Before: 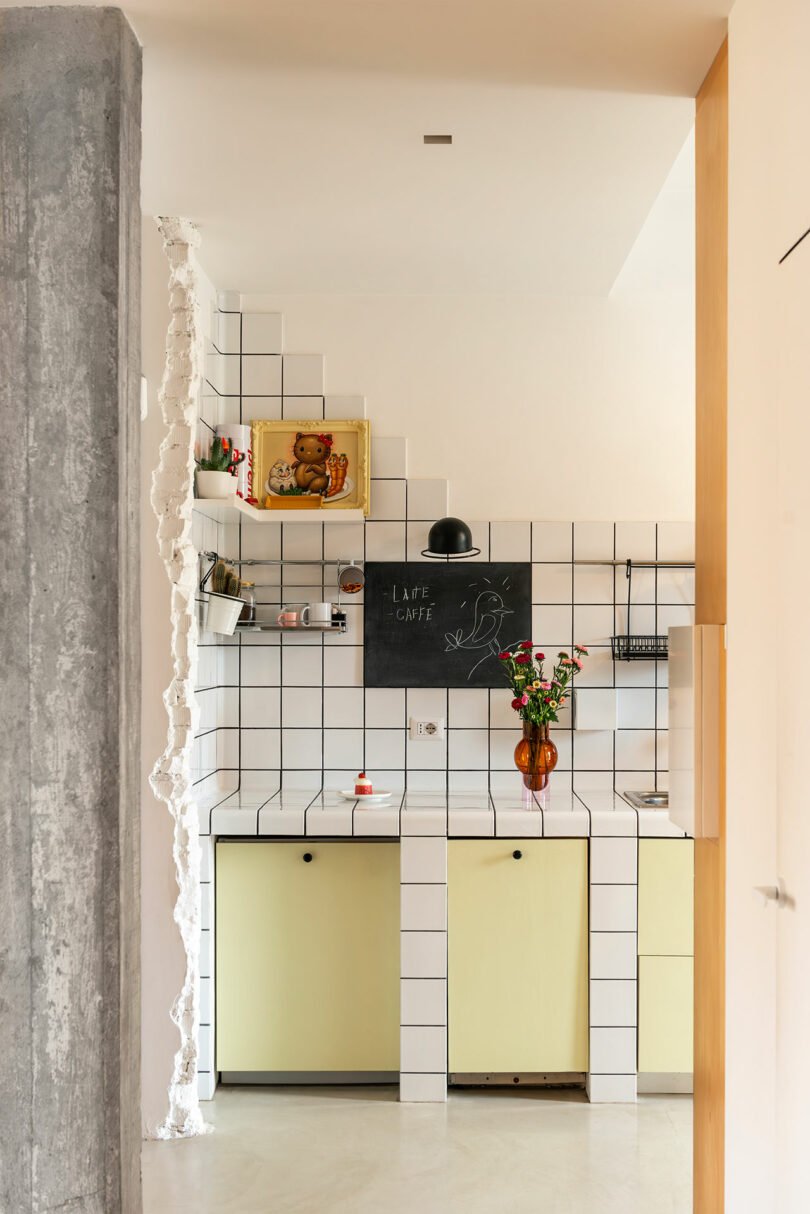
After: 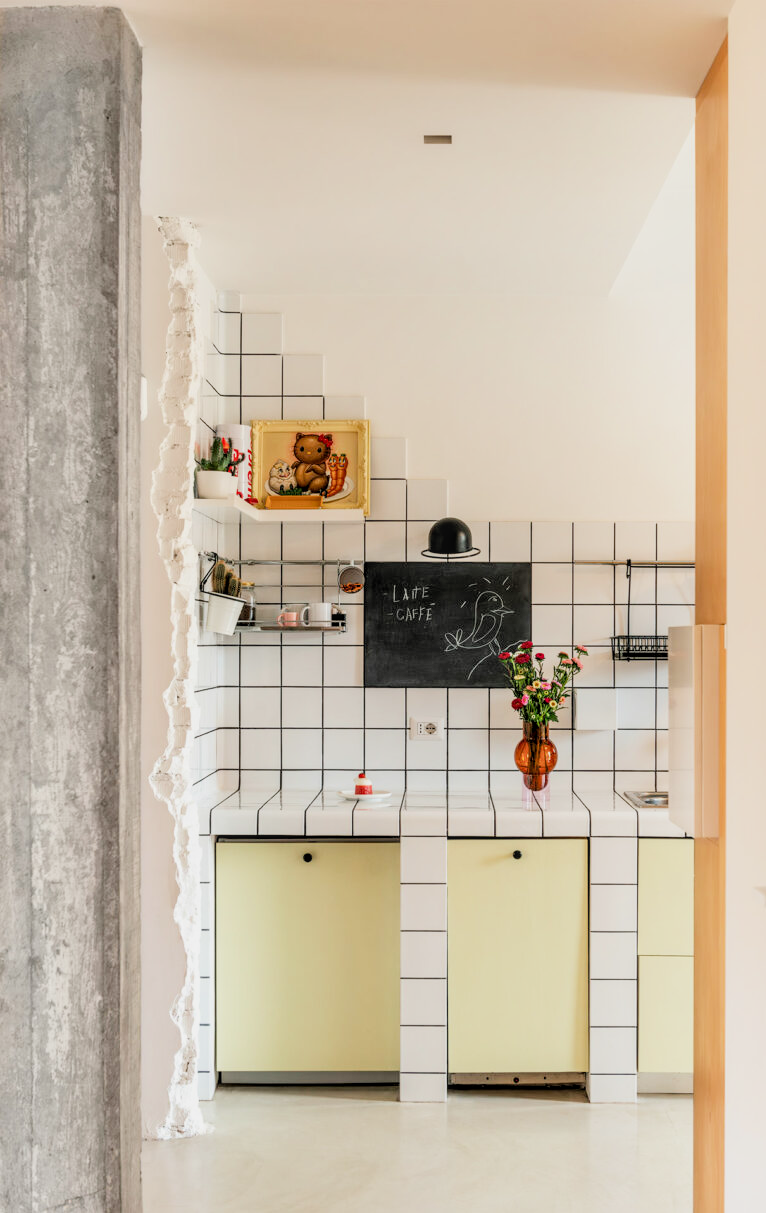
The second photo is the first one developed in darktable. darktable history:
exposure: exposure 0.649 EV, compensate highlight preservation false
levels: levels [0.016, 0.5, 0.996]
local contrast: on, module defaults
crop and rotate: left 0%, right 5.313%
filmic rgb: black relative exposure -7.65 EV, white relative exposure 4.56 EV, hardness 3.61
